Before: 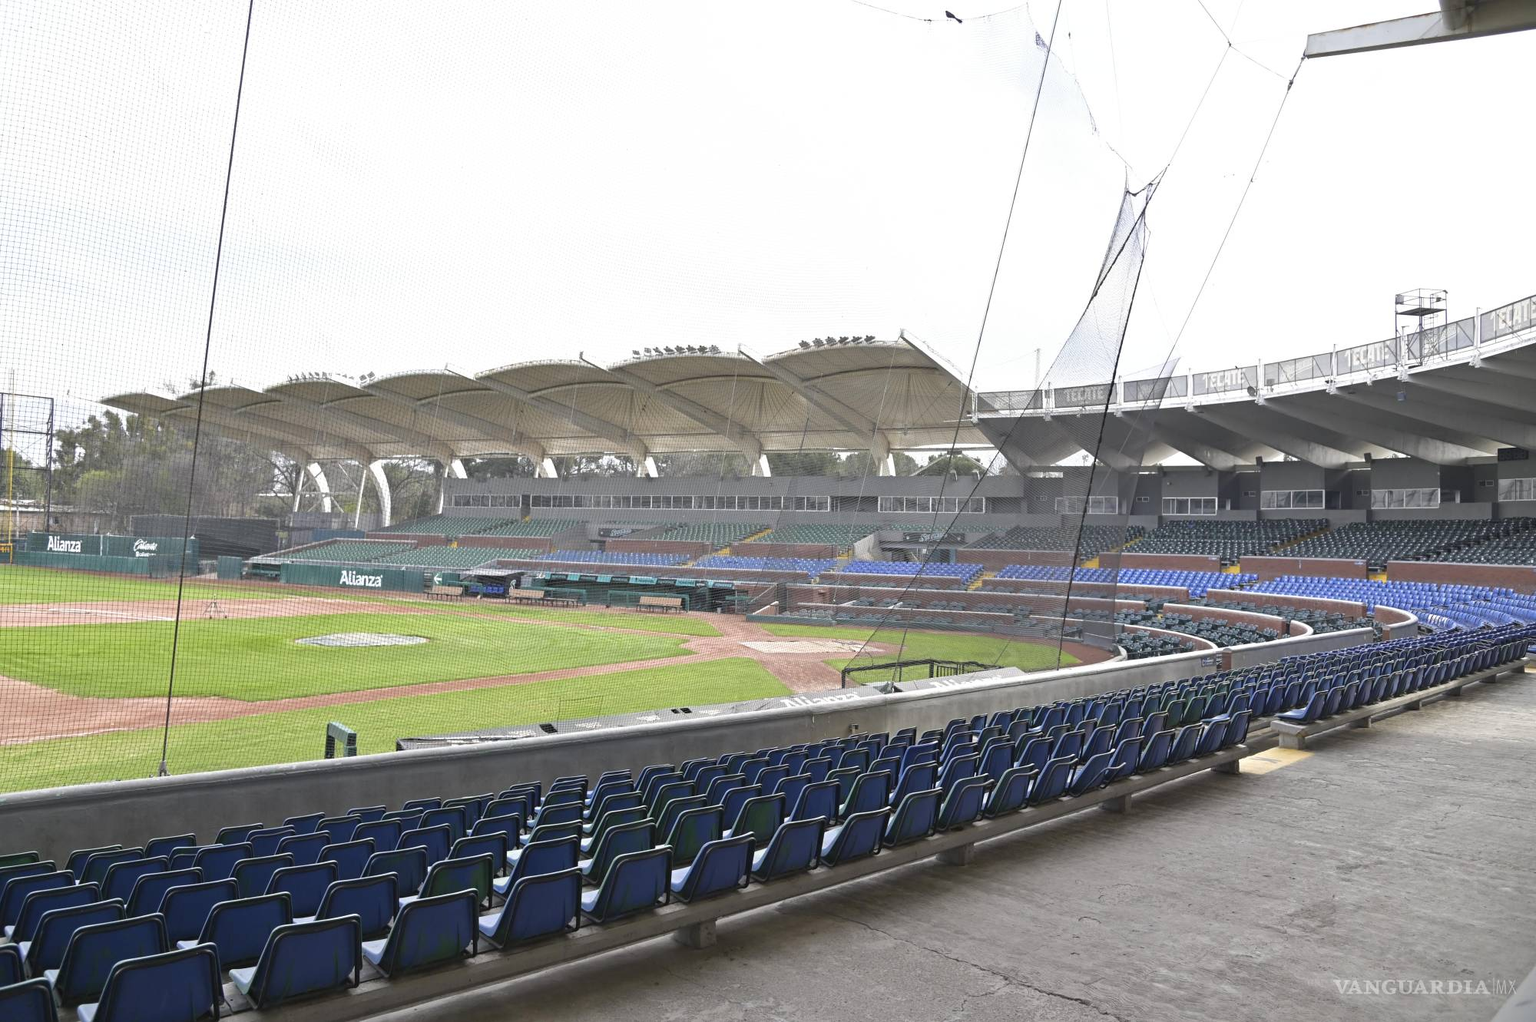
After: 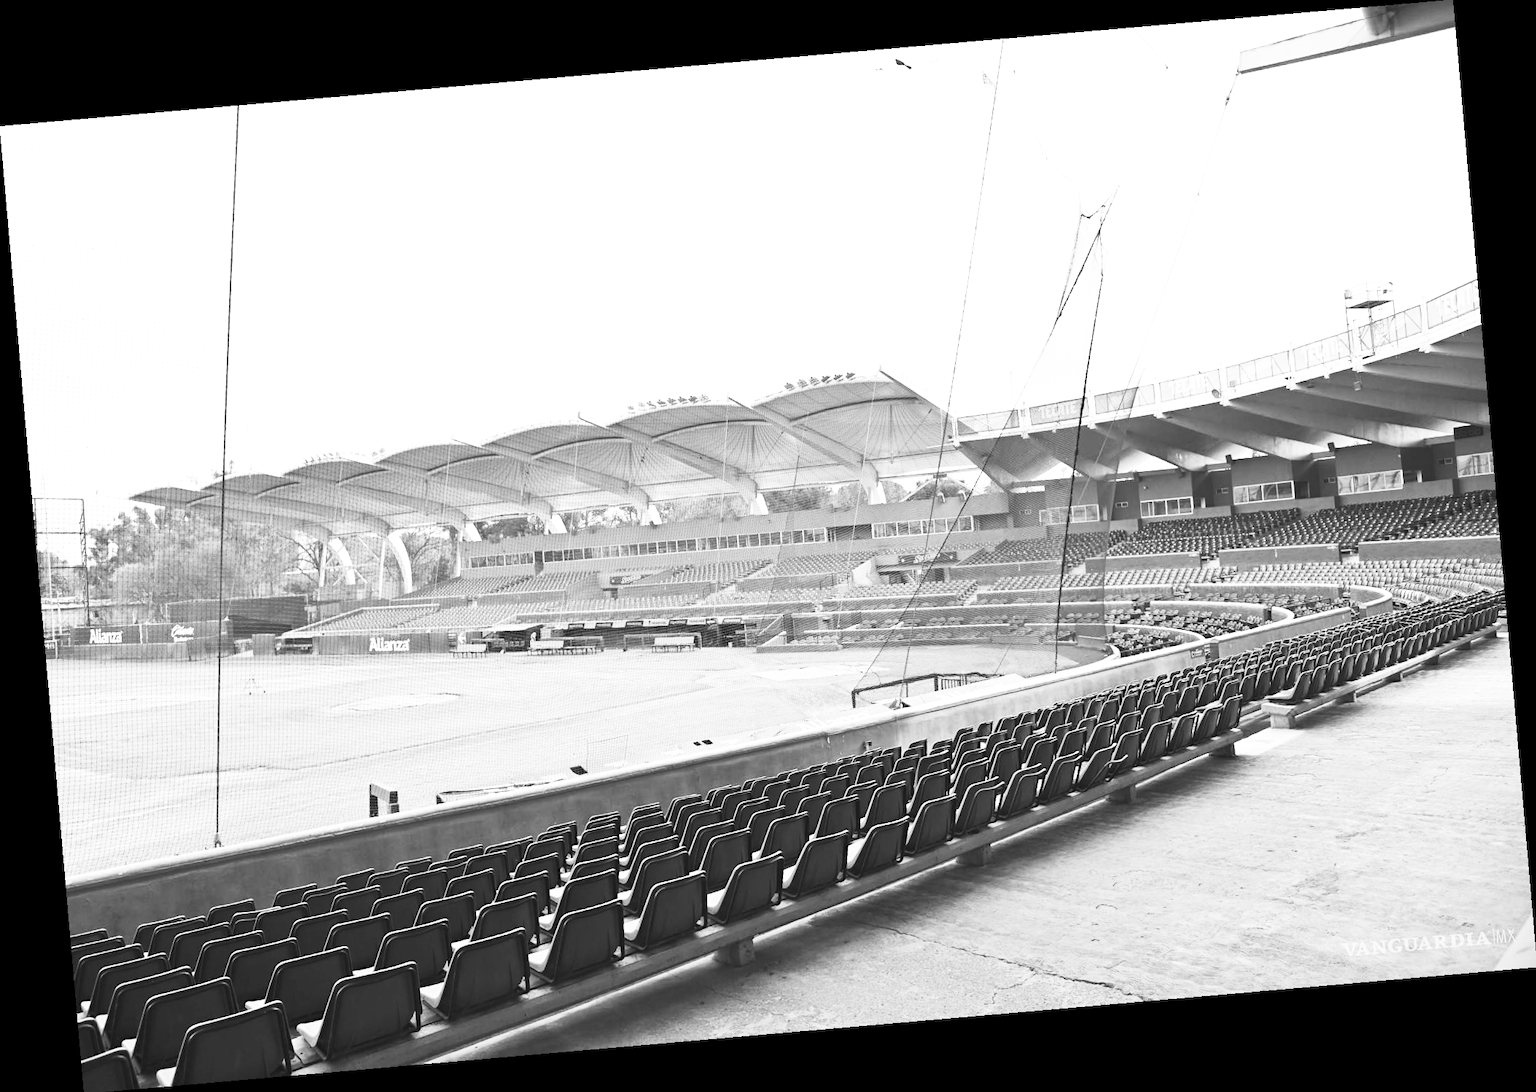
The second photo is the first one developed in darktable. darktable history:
contrast brightness saturation: contrast 0.53, brightness 0.47, saturation -1
exposure: black level correction 0.001, exposure 0.191 EV, compensate highlight preservation false
rotate and perspective: rotation -4.98°, automatic cropping off
